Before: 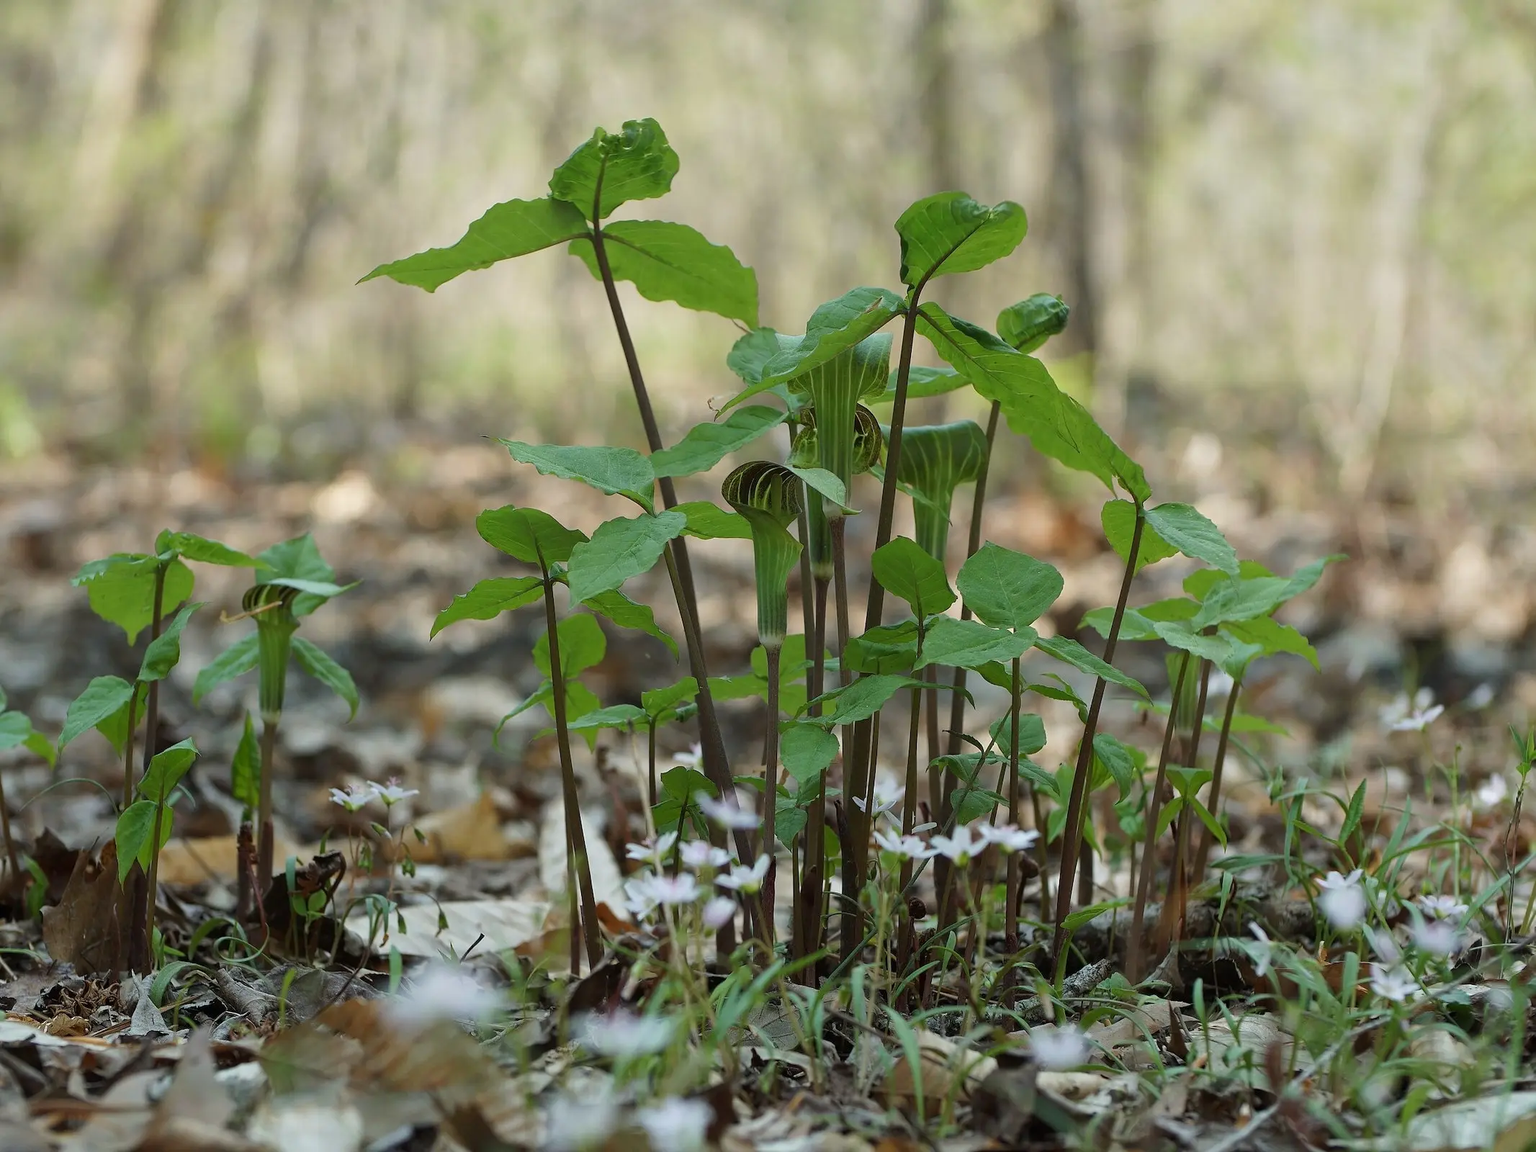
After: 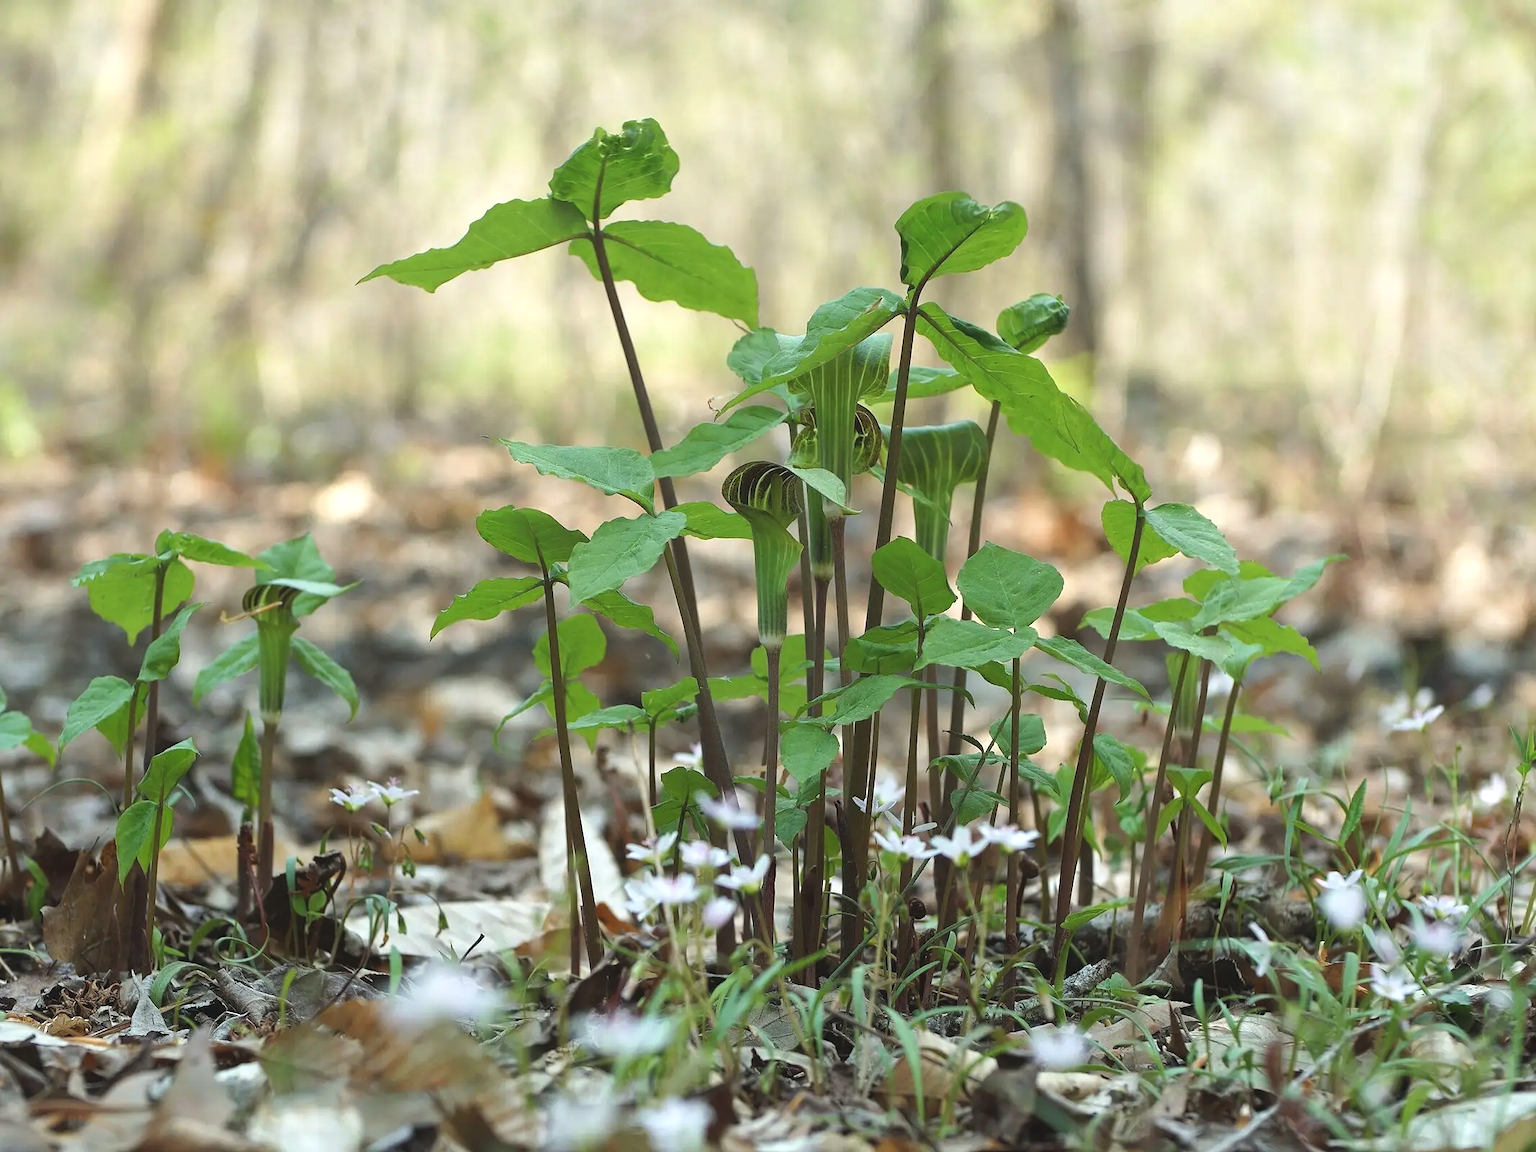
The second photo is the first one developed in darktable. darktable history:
exposure: black level correction -0.005, exposure 0.62 EV, compensate exposure bias true, compensate highlight preservation false
